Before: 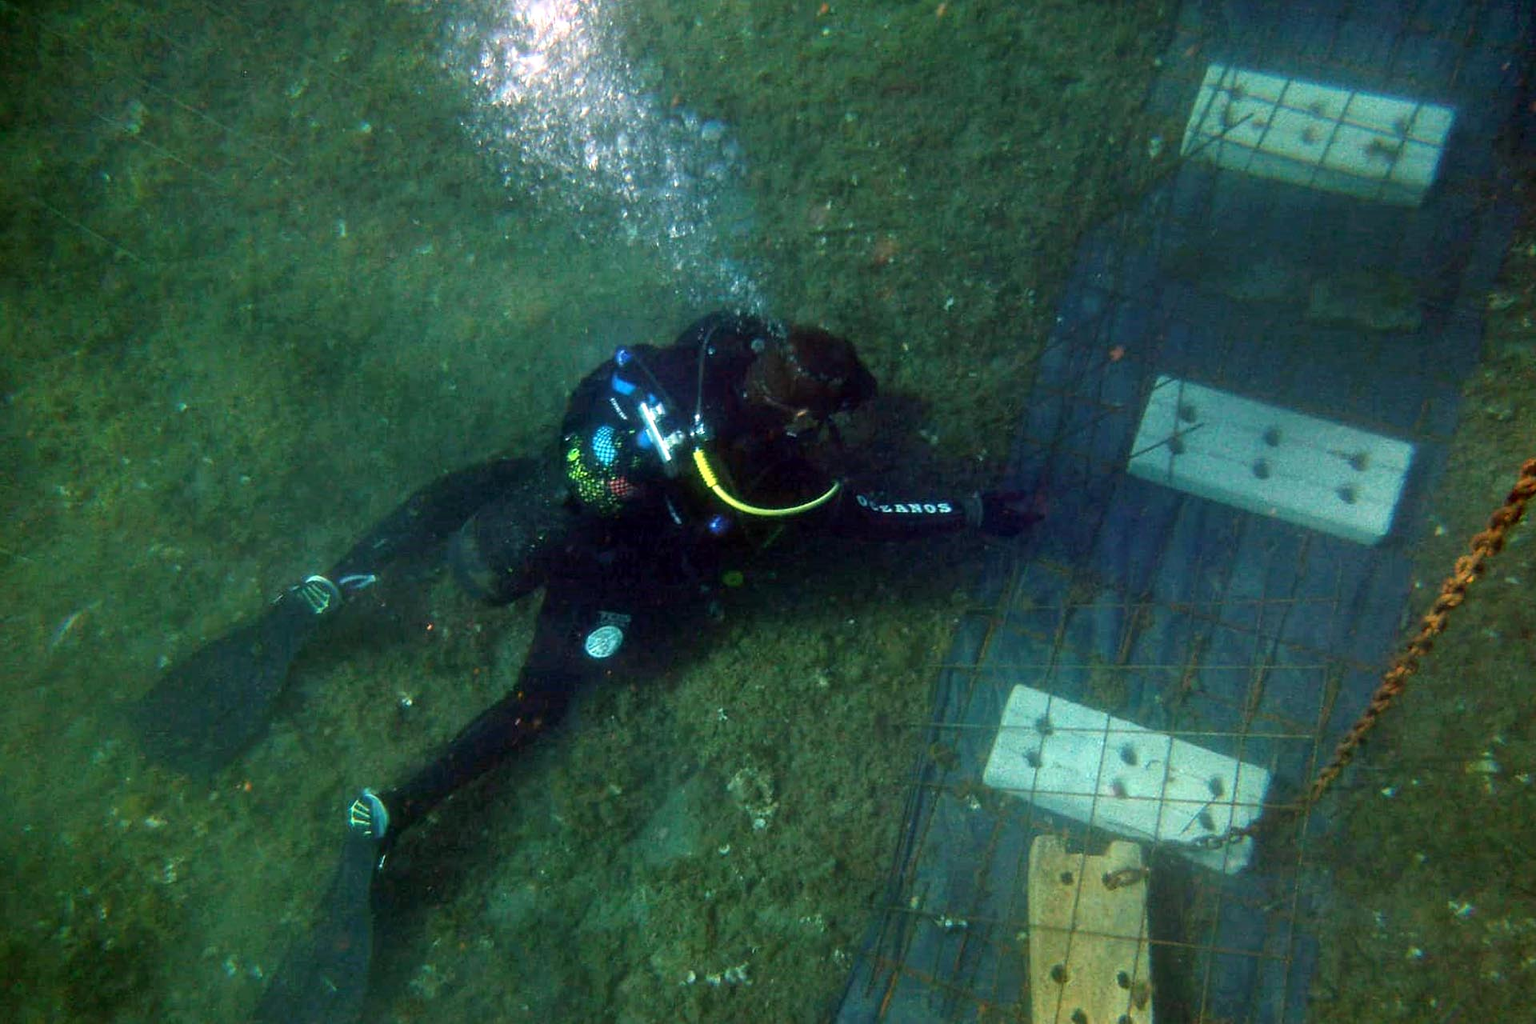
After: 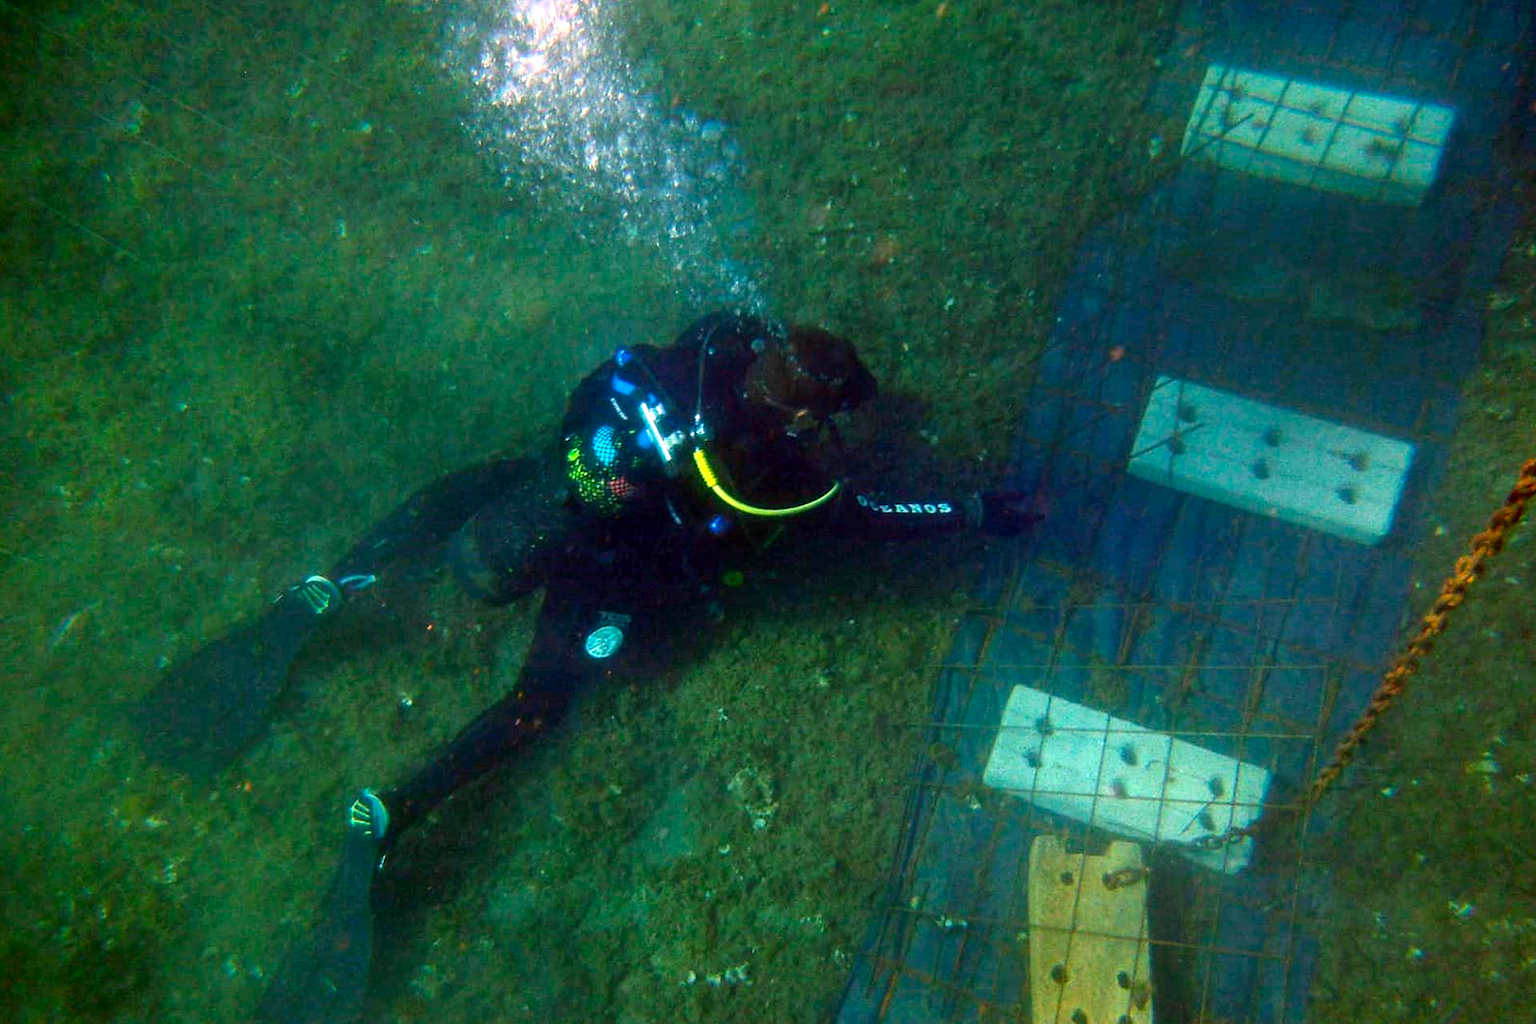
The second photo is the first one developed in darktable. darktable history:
color correction: highlights b* -0.02, saturation 1.37
